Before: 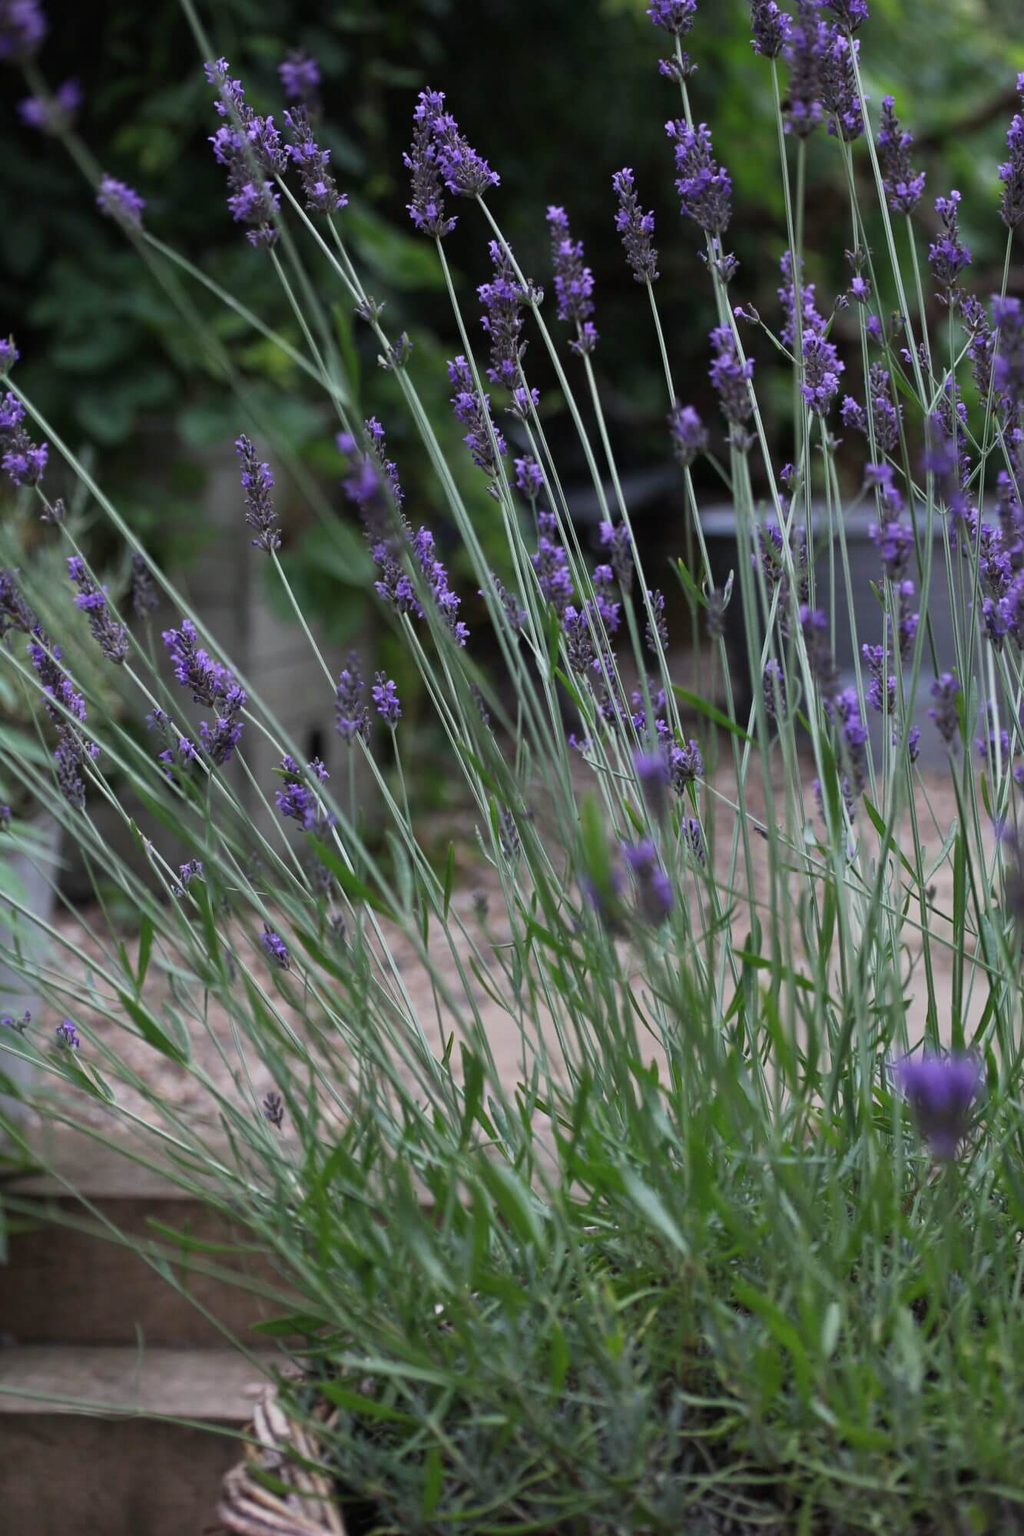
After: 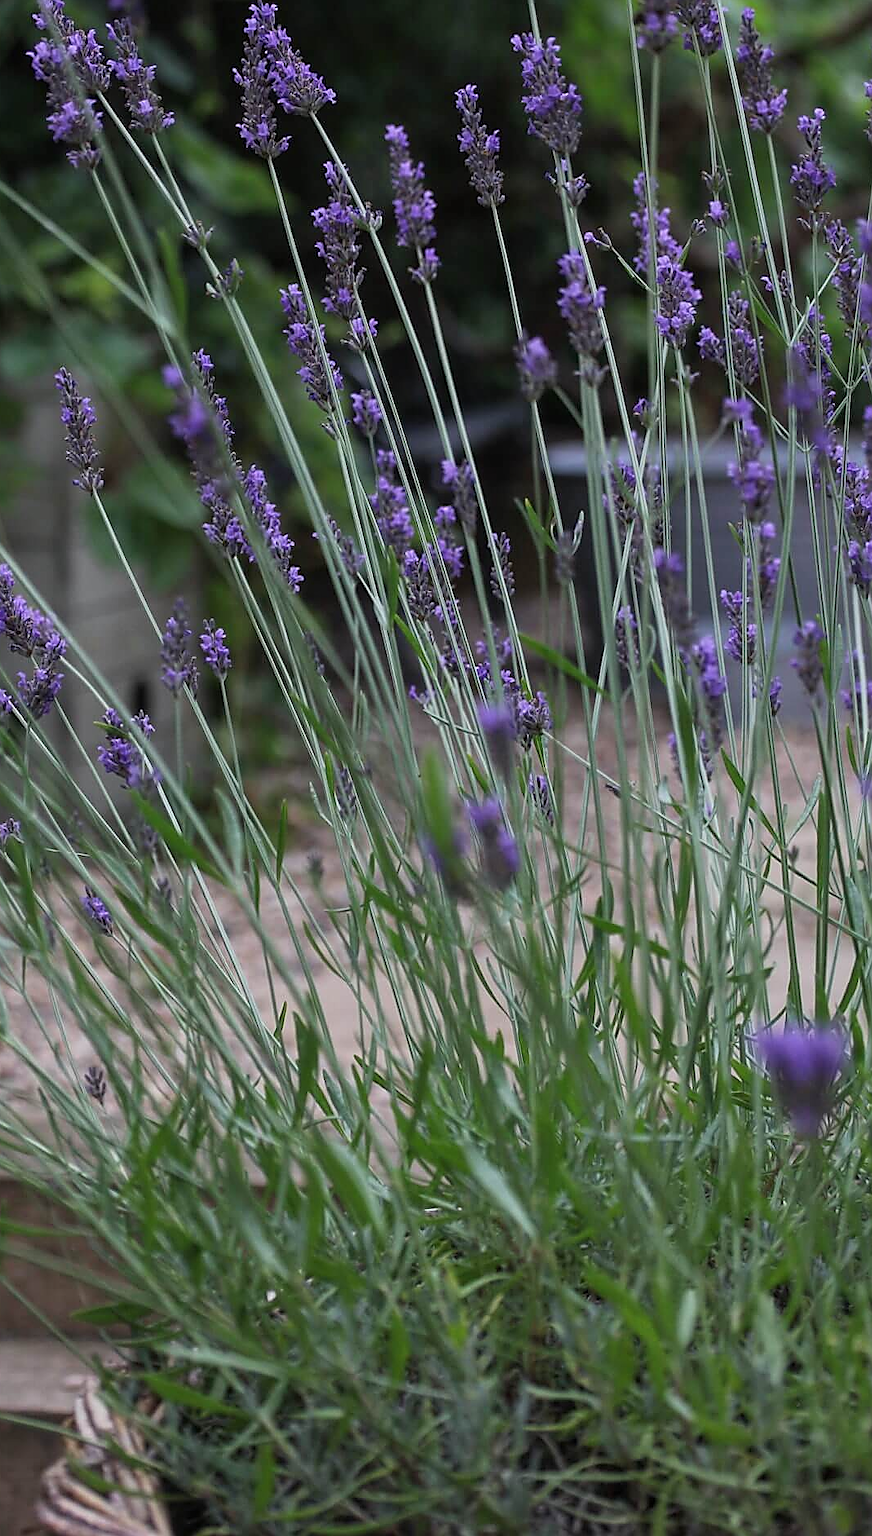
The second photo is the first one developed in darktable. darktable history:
shadows and highlights: shadows 25, highlights -25
local contrast: detail 110%
crop and rotate: left 17.959%, top 5.771%, right 1.742%
sharpen: radius 1.4, amount 1.25, threshold 0.7
